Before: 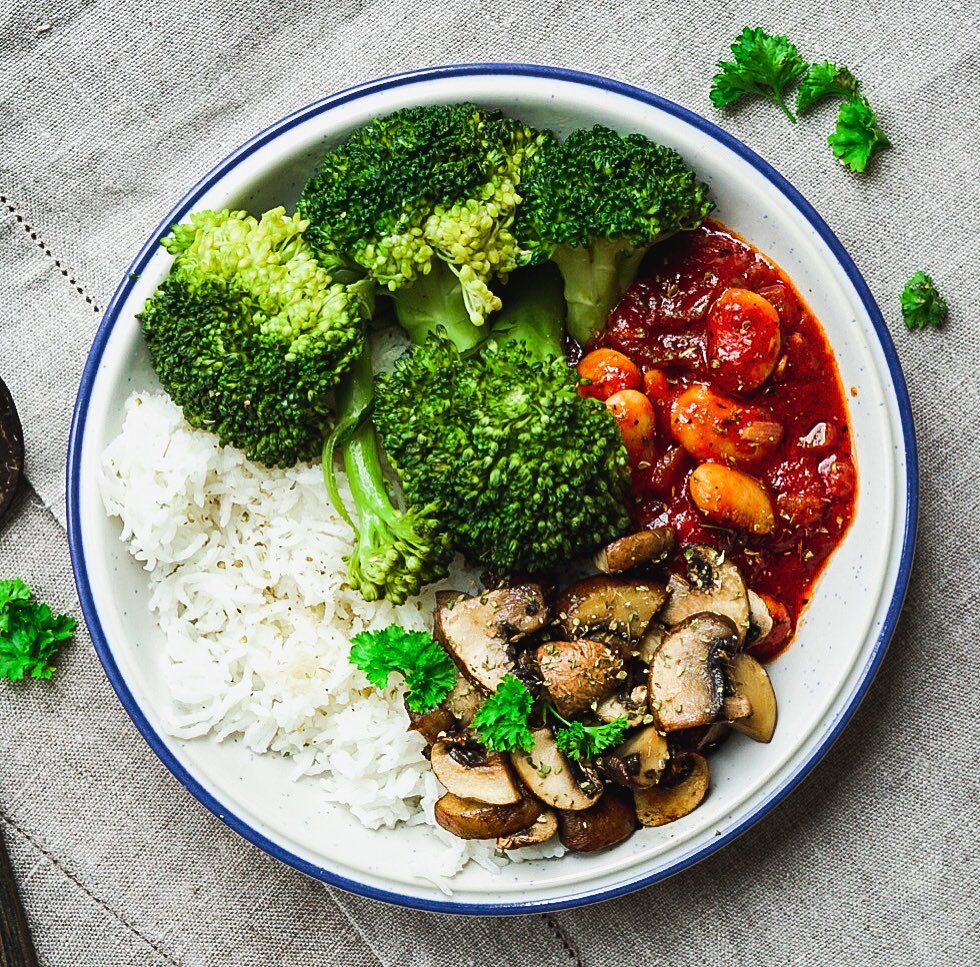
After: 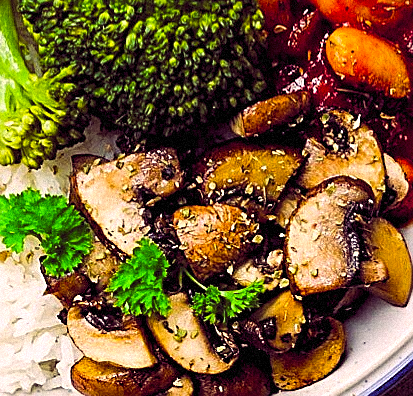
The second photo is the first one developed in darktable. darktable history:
sharpen: on, module defaults
color balance rgb: shadows lift › chroma 6.43%, shadows lift › hue 305.74°, highlights gain › chroma 2.43%, highlights gain › hue 35.74°, global offset › chroma 0.28%, global offset › hue 320.29°, linear chroma grading › global chroma 5.5%, perceptual saturation grading › global saturation 30%, contrast 5.15%
levels: levels [0.026, 0.507, 0.987]
grain: mid-tones bias 0%
crop: left 37.221%, top 45.169%, right 20.63%, bottom 13.777%
